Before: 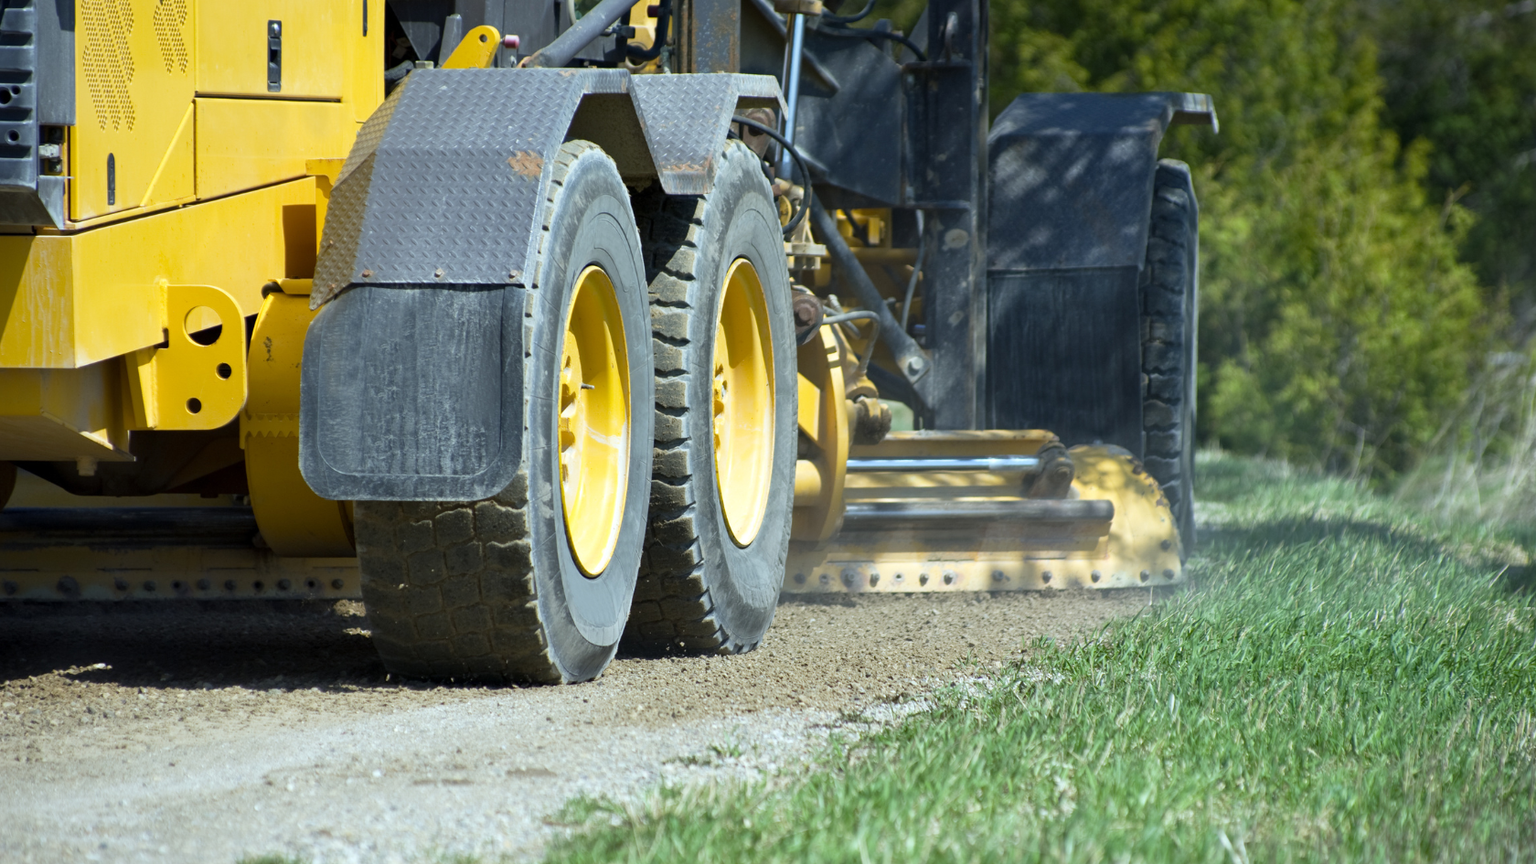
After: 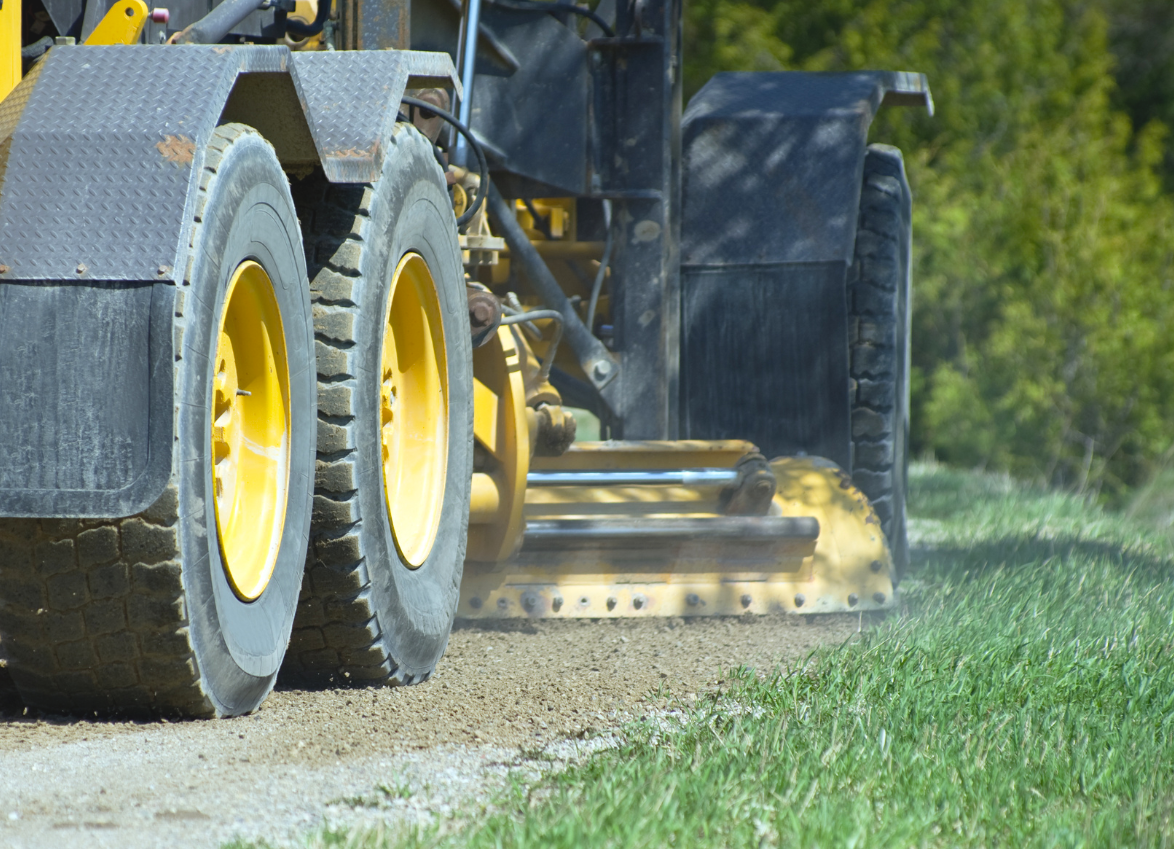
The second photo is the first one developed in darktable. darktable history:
crop and rotate: left 23.751%, top 3.225%, right 6.344%, bottom 6.88%
contrast brightness saturation: contrast -0.116
levels: mode automatic
